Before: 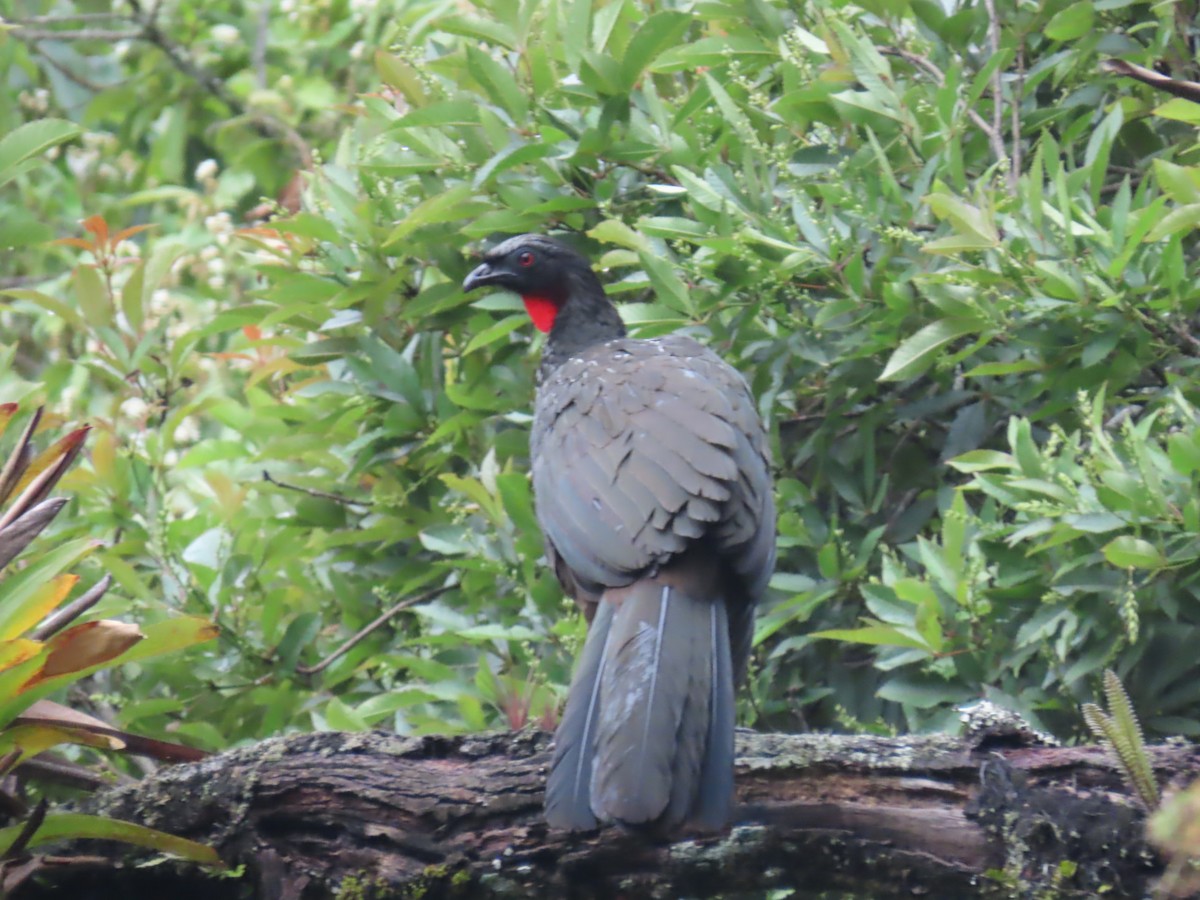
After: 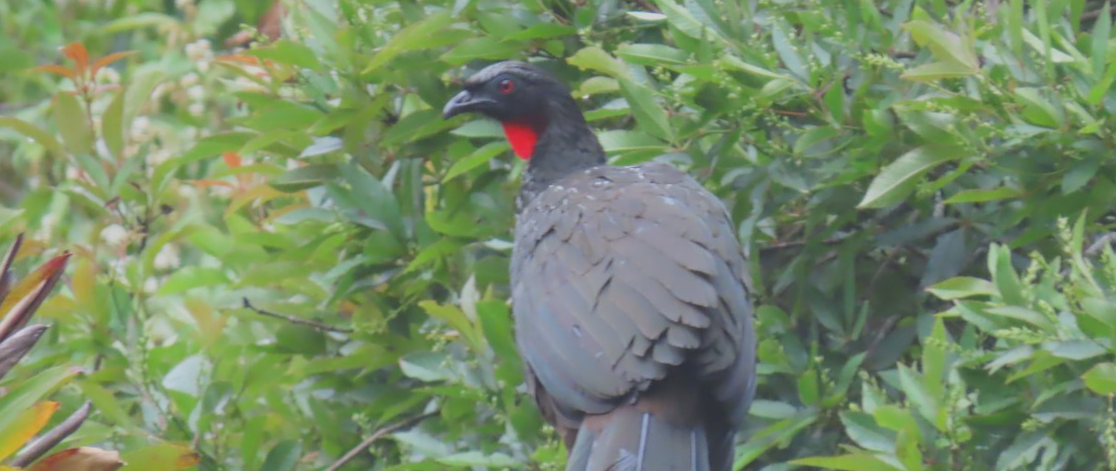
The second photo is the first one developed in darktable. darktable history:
crop: left 1.744%, top 19.225%, right 5.069%, bottom 28.357%
contrast brightness saturation: contrast -0.28
